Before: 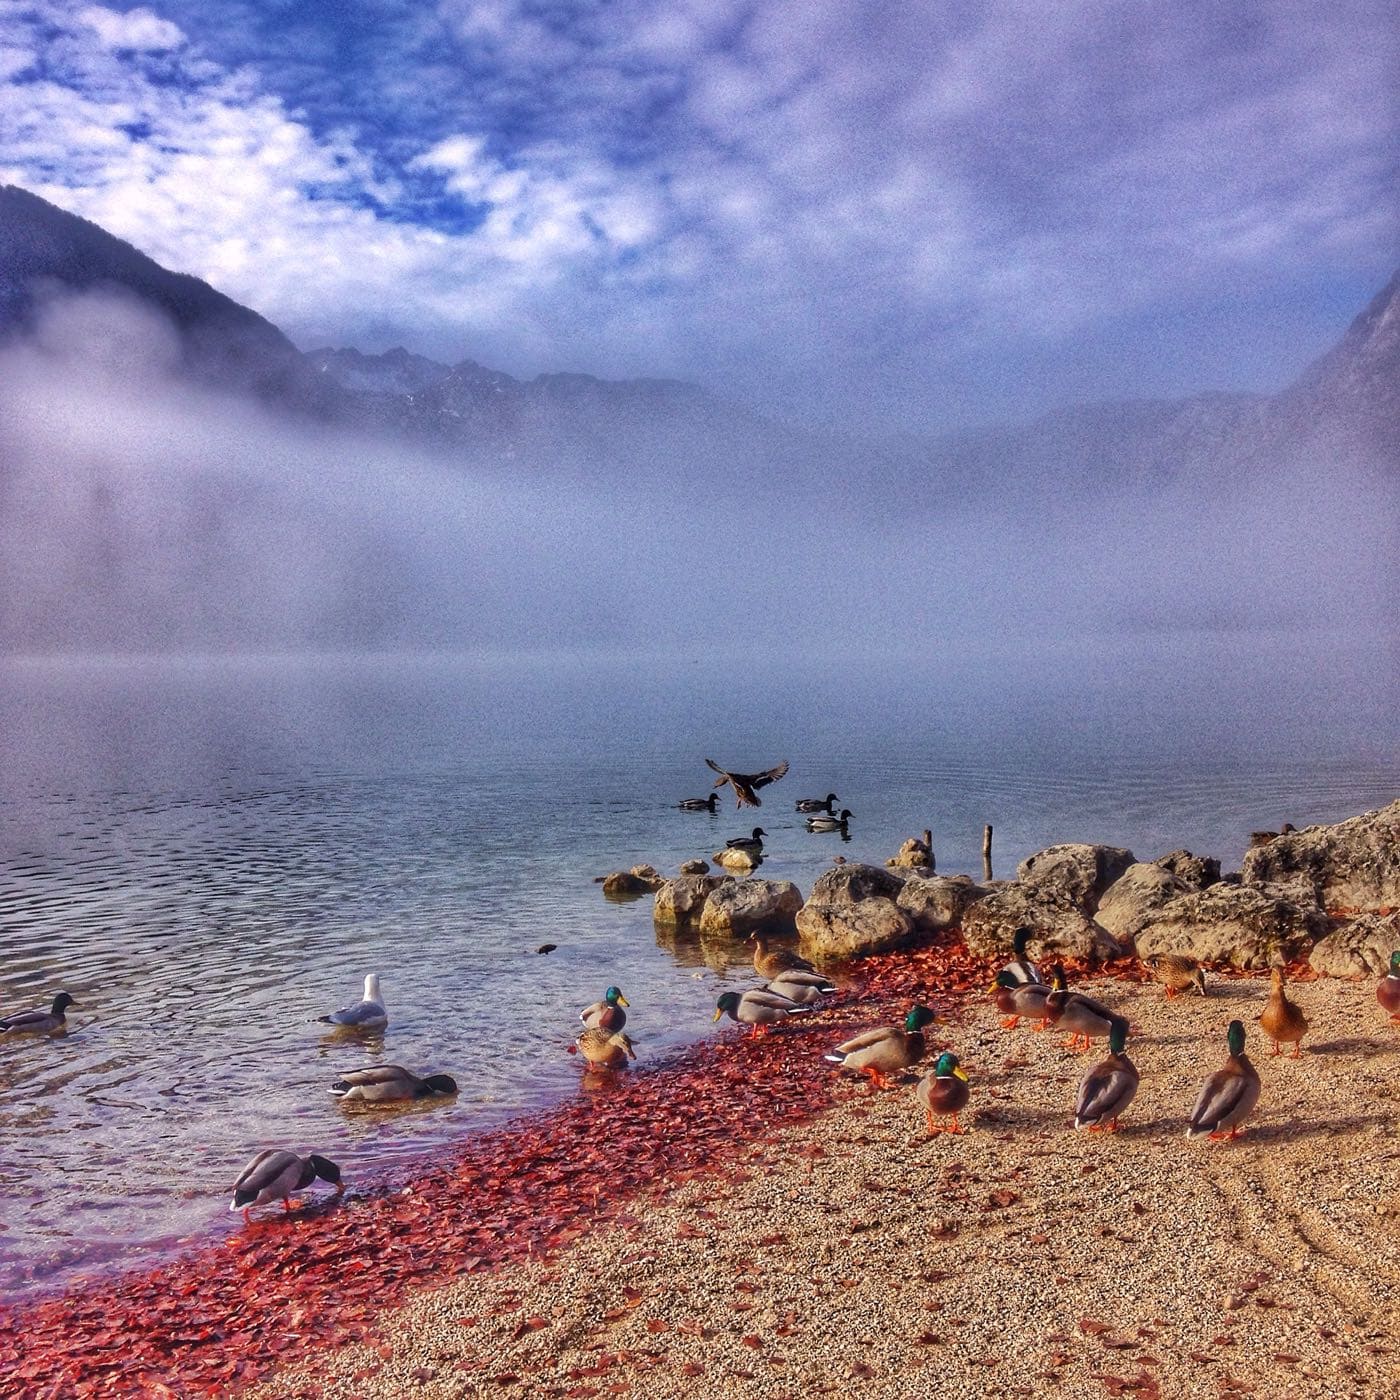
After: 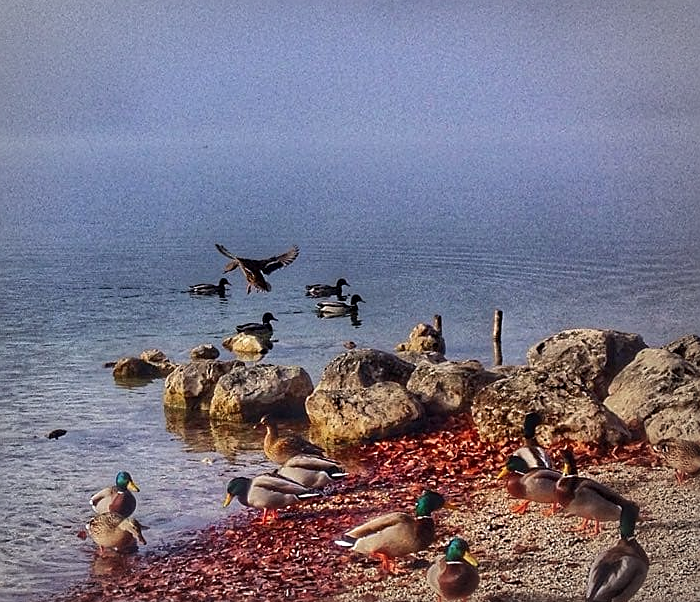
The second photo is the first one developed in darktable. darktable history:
sharpen: on, module defaults
vignetting: brightness -0.274, center (-0.033, -0.045), automatic ratio true
crop: left 35.008%, top 36.83%, right 14.962%, bottom 20.108%
